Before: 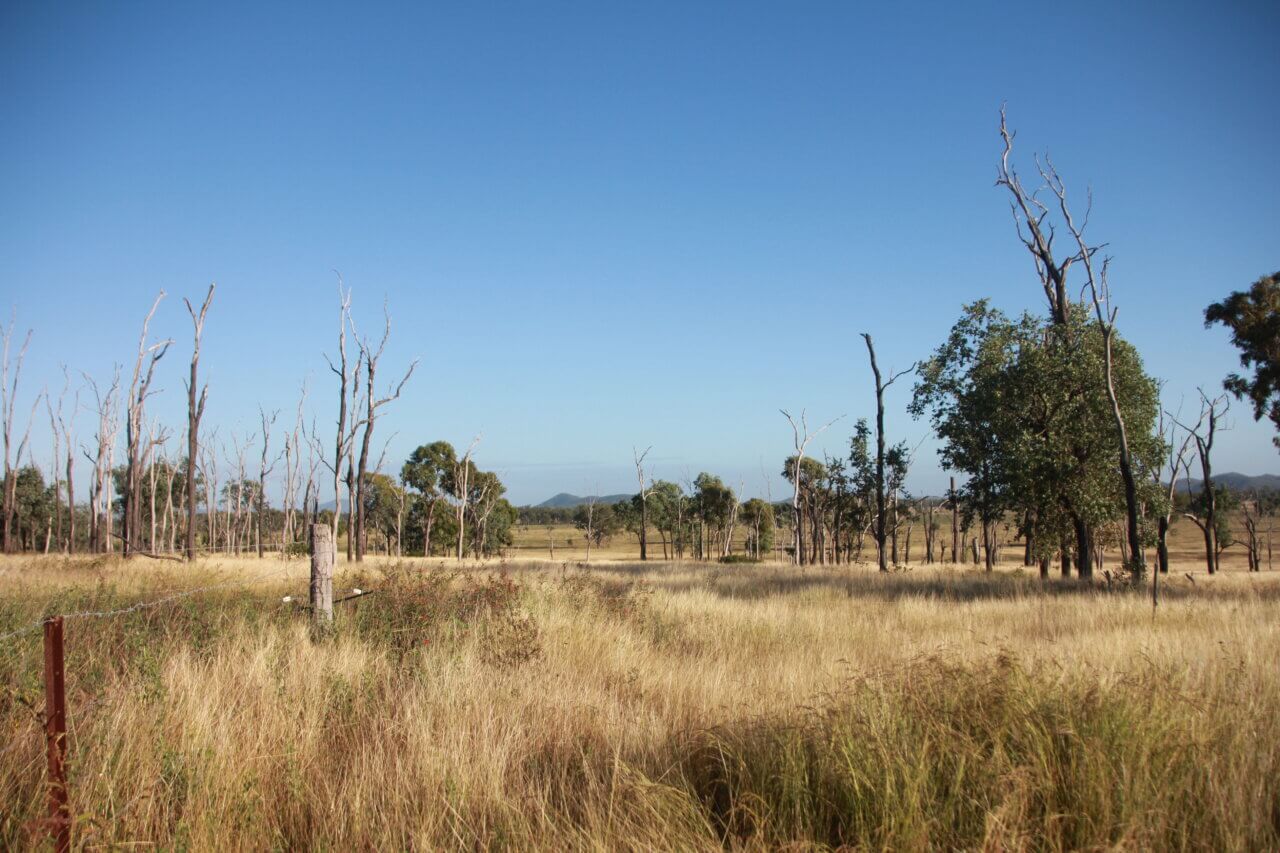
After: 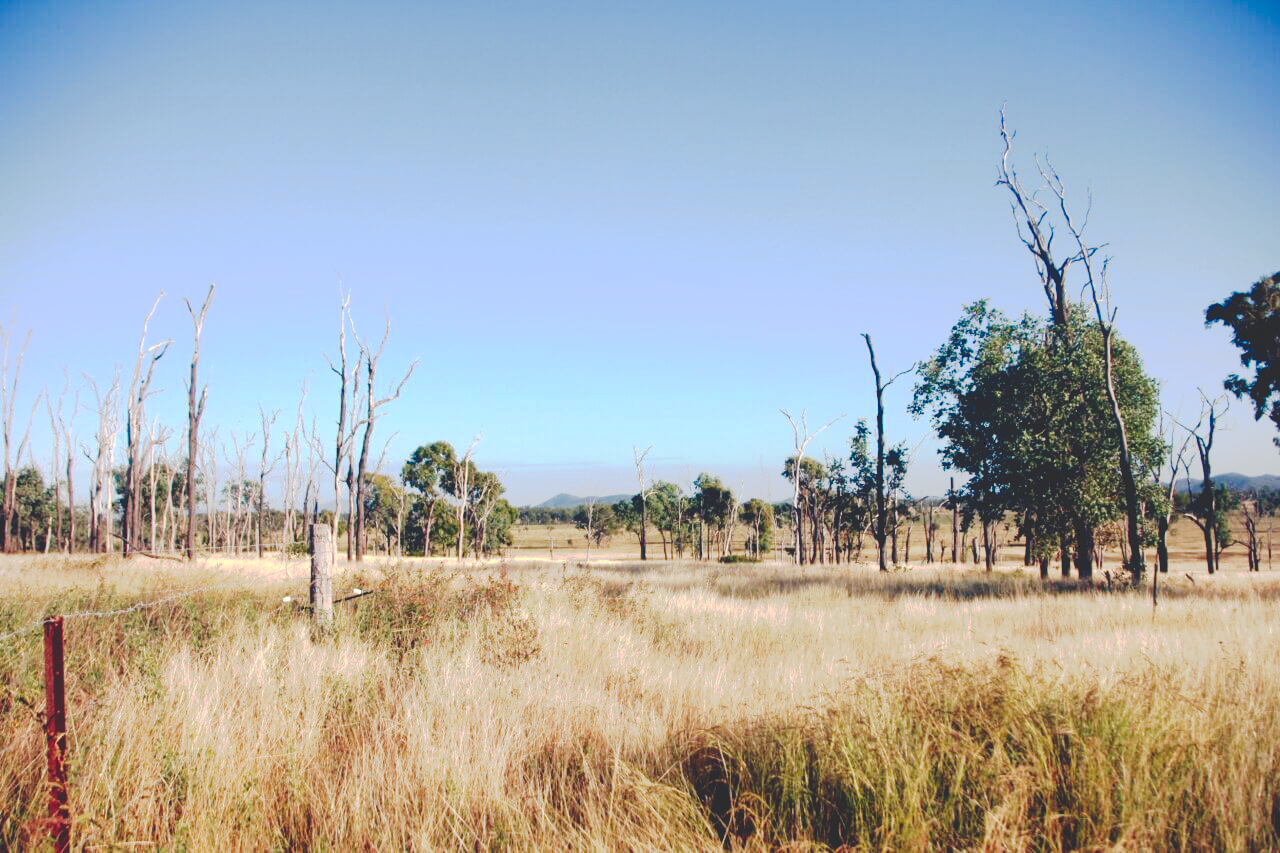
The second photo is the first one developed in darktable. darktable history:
tone curve: curves: ch0 [(0, 0) (0.003, 0.185) (0.011, 0.185) (0.025, 0.187) (0.044, 0.185) (0.069, 0.185) (0.1, 0.18) (0.136, 0.18) (0.177, 0.179) (0.224, 0.202) (0.277, 0.252) (0.335, 0.343) (0.399, 0.452) (0.468, 0.553) (0.543, 0.643) (0.623, 0.717) (0.709, 0.778) (0.801, 0.82) (0.898, 0.856) (1, 1)], preserve colors none
exposure: black level correction -0.002, exposure 0.546 EV, compensate exposure bias true, compensate highlight preservation false
color balance rgb: shadows lift › chroma 2.621%, shadows lift › hue 191.18°, highlights gain › chroma 0.787%, highlights gain › hue 56.48°, global offset › luminance -0.28%, global offset › chroma 0.313%, global offset › hue 262.17°, perceptual saturation grading › global saturation 0.998%, perceptual saturation grading › highlights -19.836%, perceptual saturation grading › shadows 19.467%, global vibrance 20%
